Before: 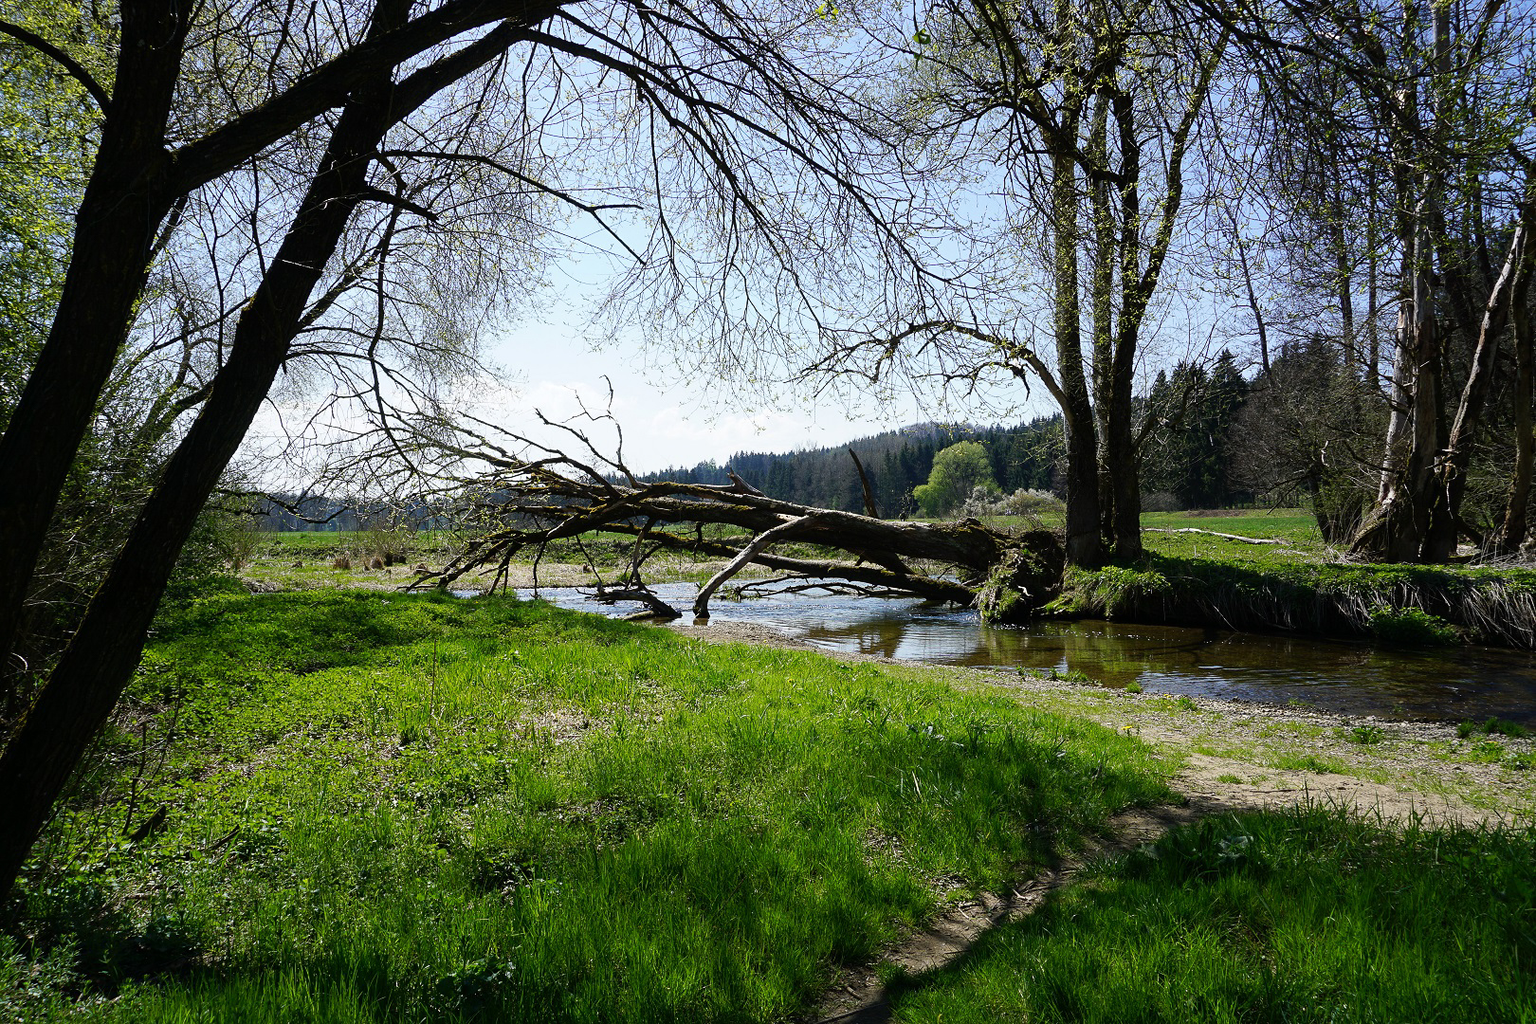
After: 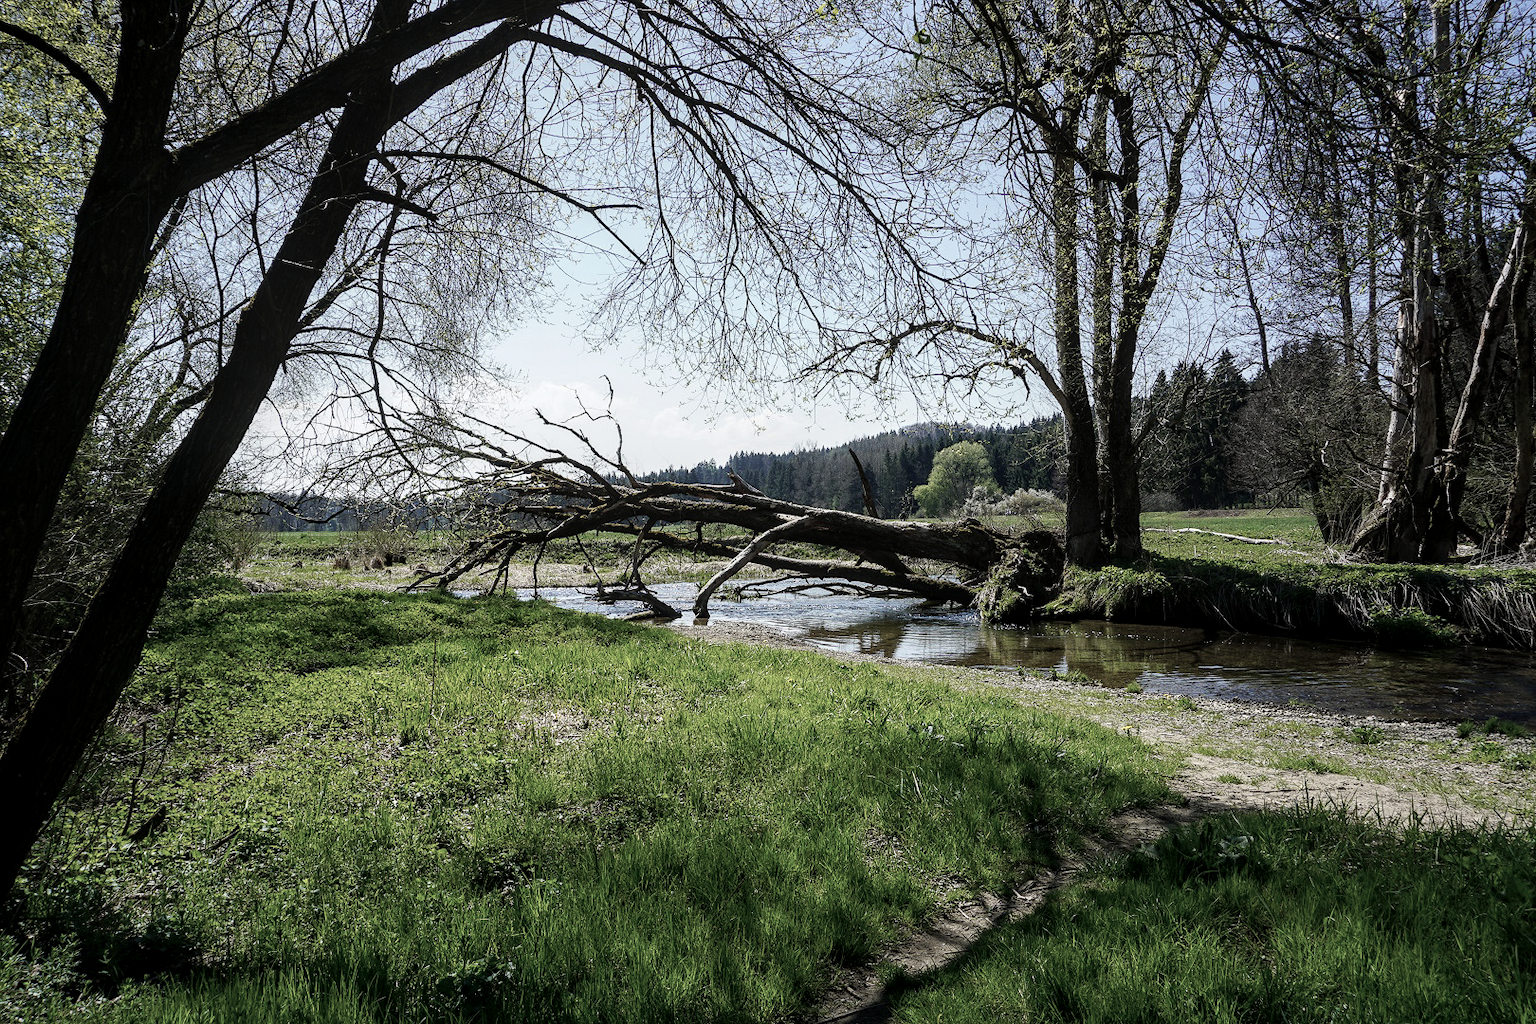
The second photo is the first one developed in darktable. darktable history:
local contrast: detail 130%
color zones: curves: ch0 [(0, 0.559) (0.153, 0.551) (0.229, 0.5) (0.429, 0.5) (0.571, 0.5) (0.714, 0.5) (0.857, 0.5) (1, 0.559)]; ch1 [(0, 0.417) (0.112, 0.336) (0.213, 0.26) (0.429, 0.34) (0.571, 0.35) (0.683, 0.331) (0.857, 0.344) (1, 0.417)]
